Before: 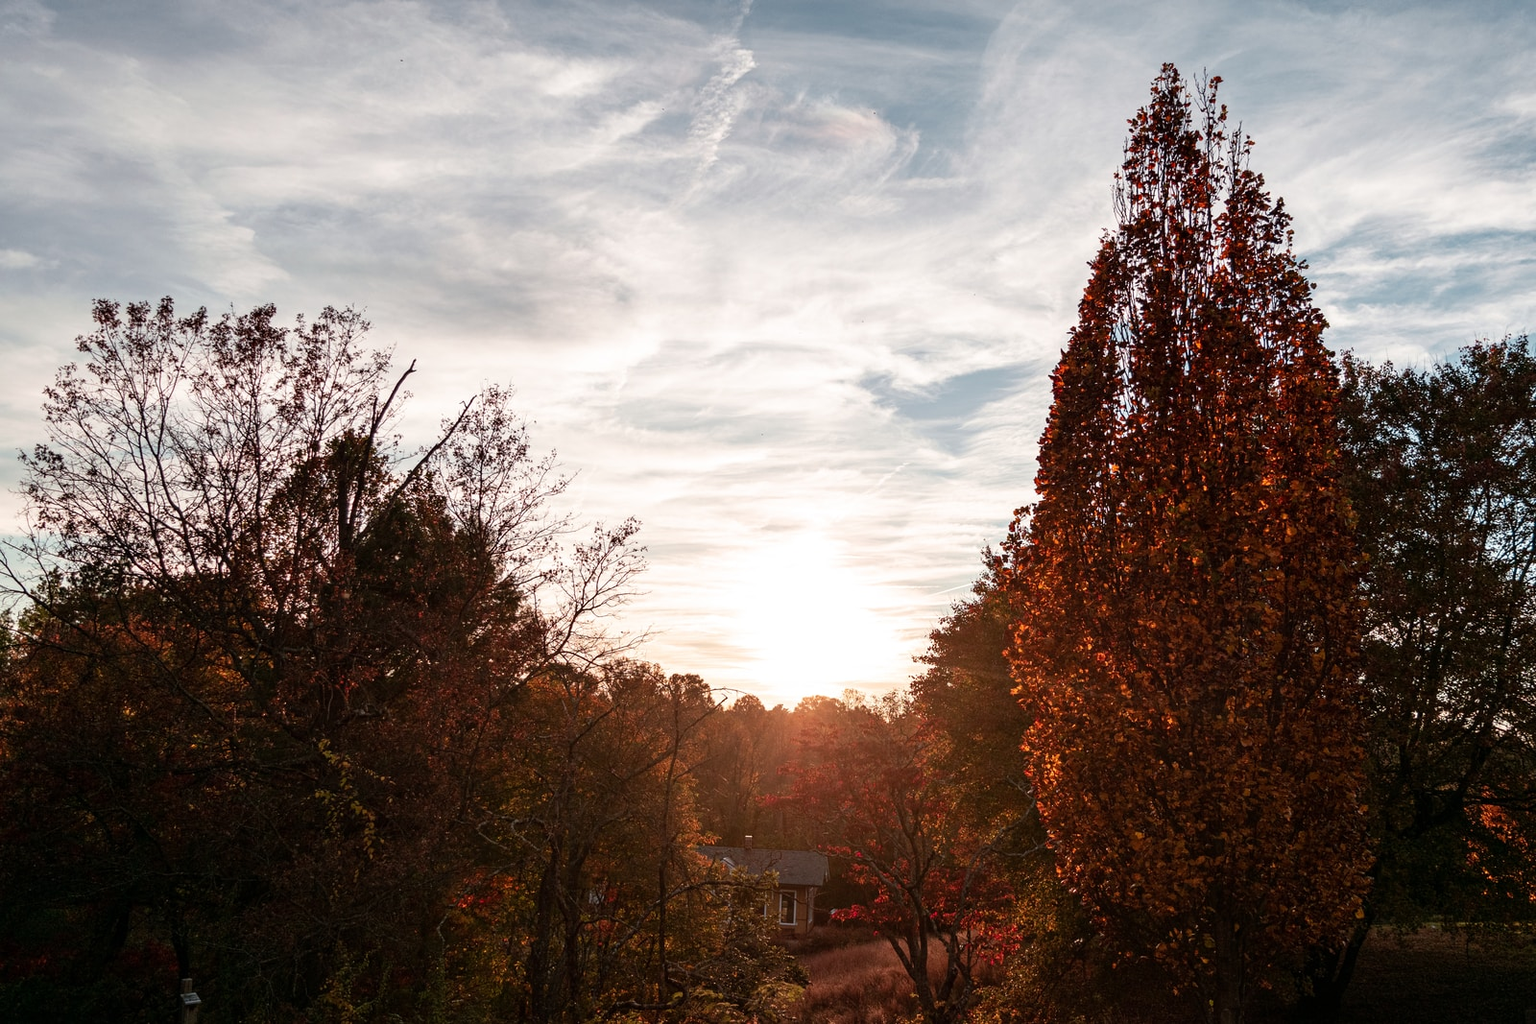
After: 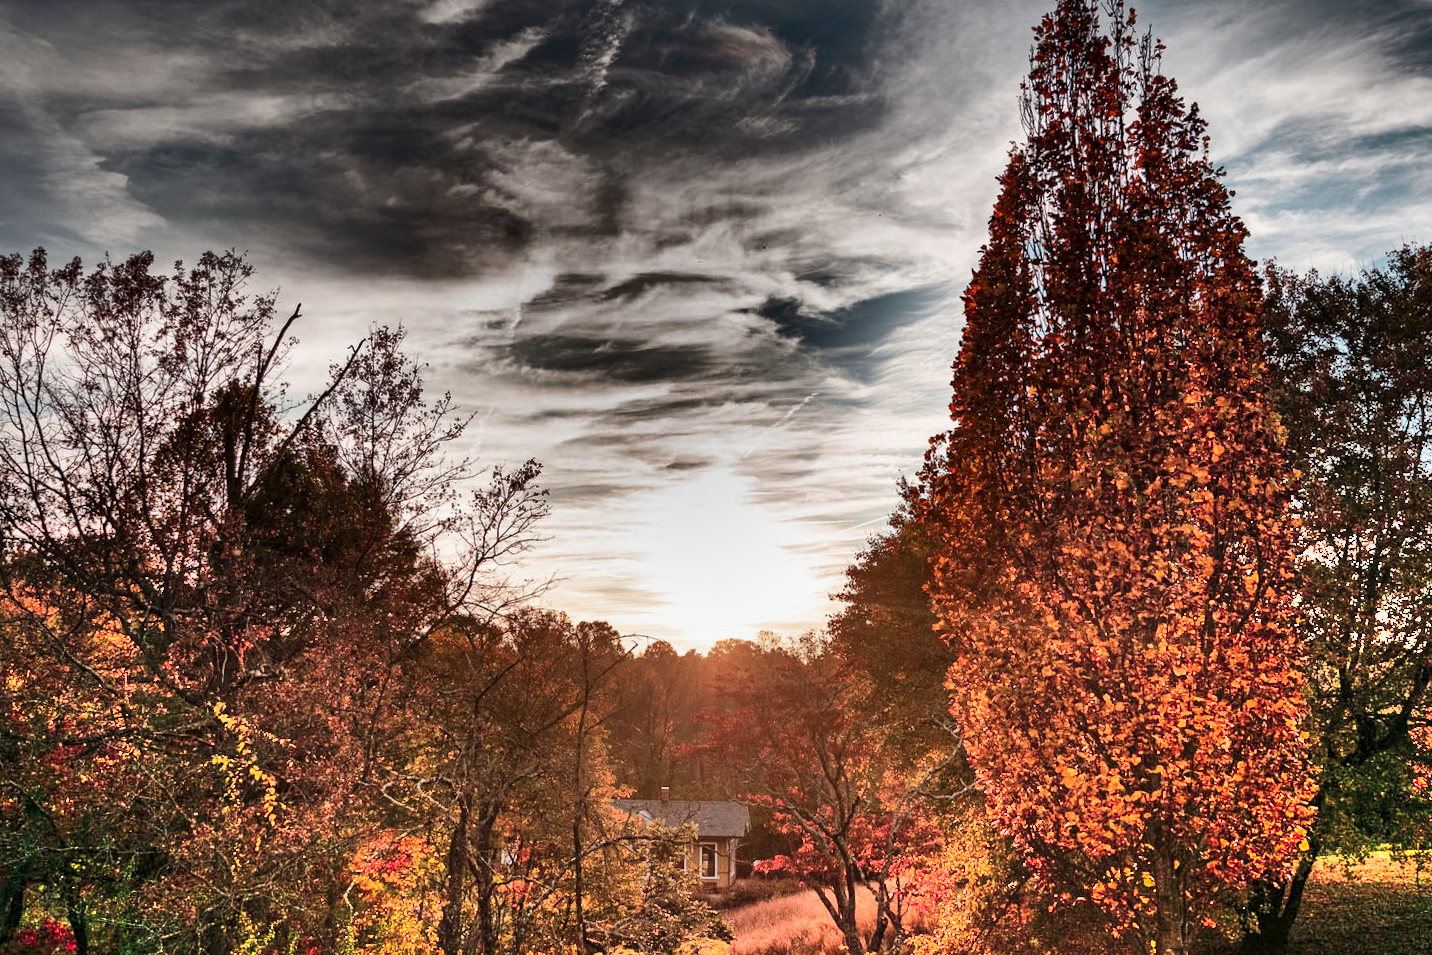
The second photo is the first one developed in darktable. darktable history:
crop and rotate: angle 2.08°, left 5.686%, top 5.683%
exposure: compensate highlight preservation false
shadows and highlights: radius 124, shadows 99.47, white point adjustment -3.15, highlights -99.84, soften with gaussian
local contrast: mode bilateral grid, contrast 20, coarseness 49, detail 120%, midtone range 0.2
